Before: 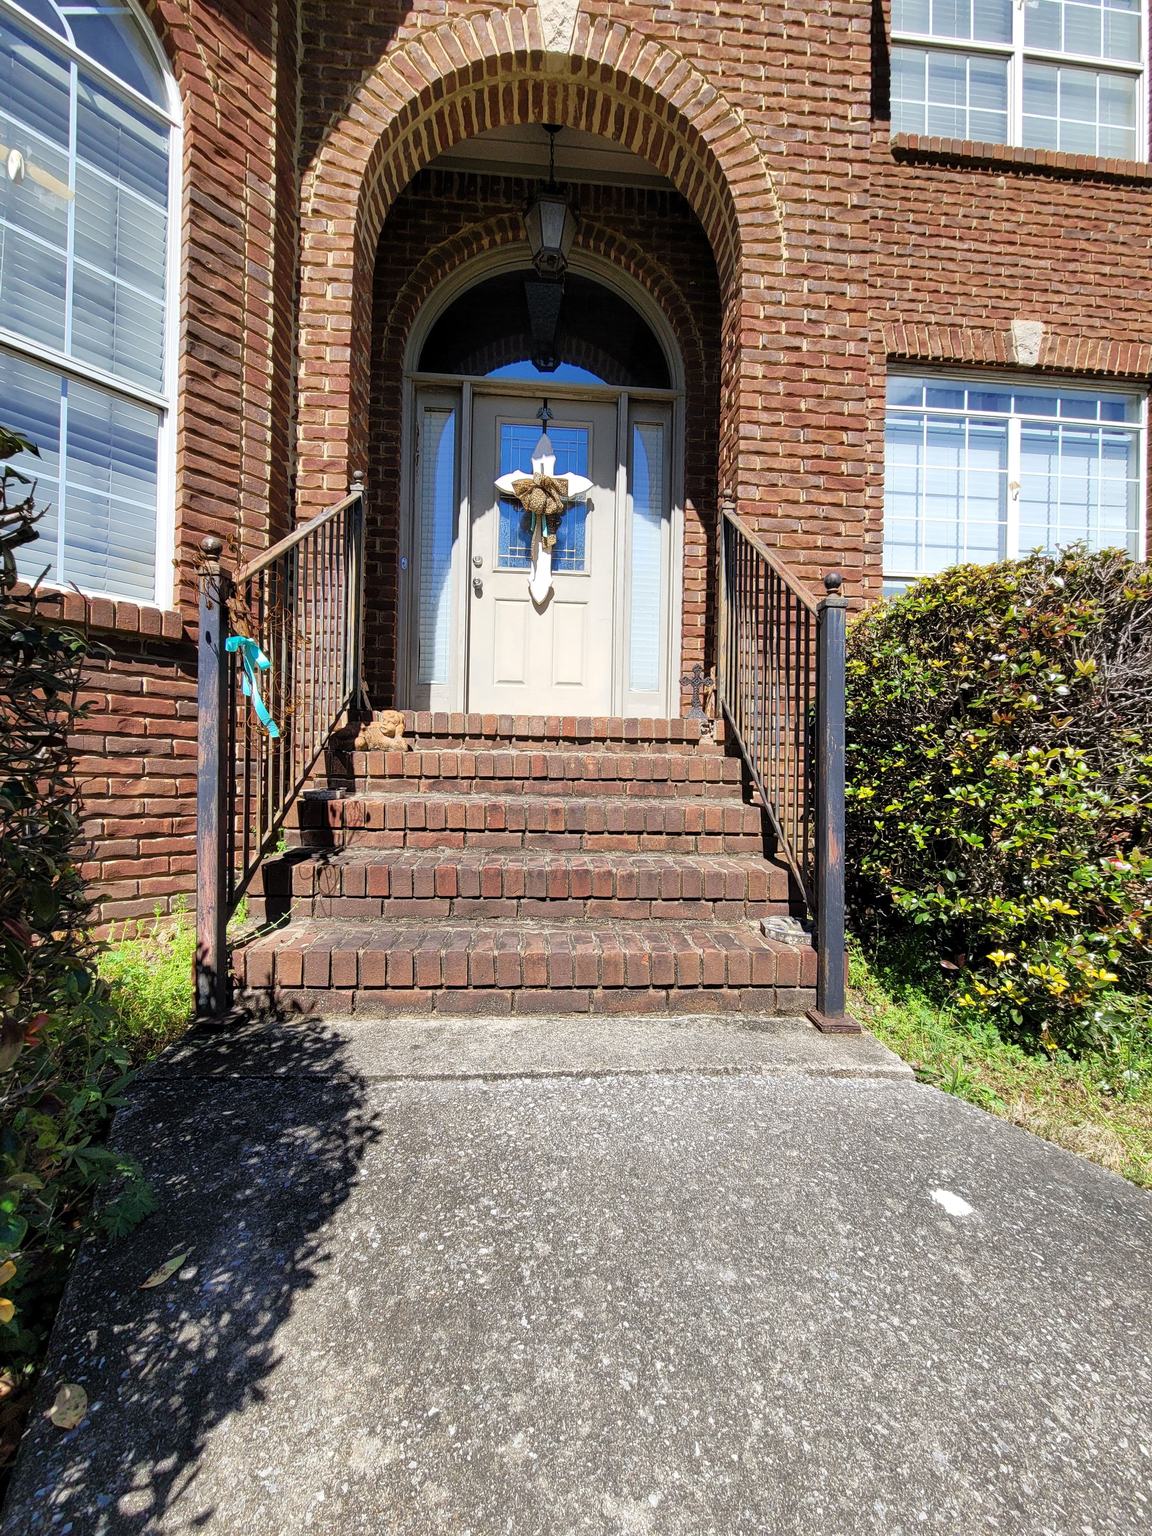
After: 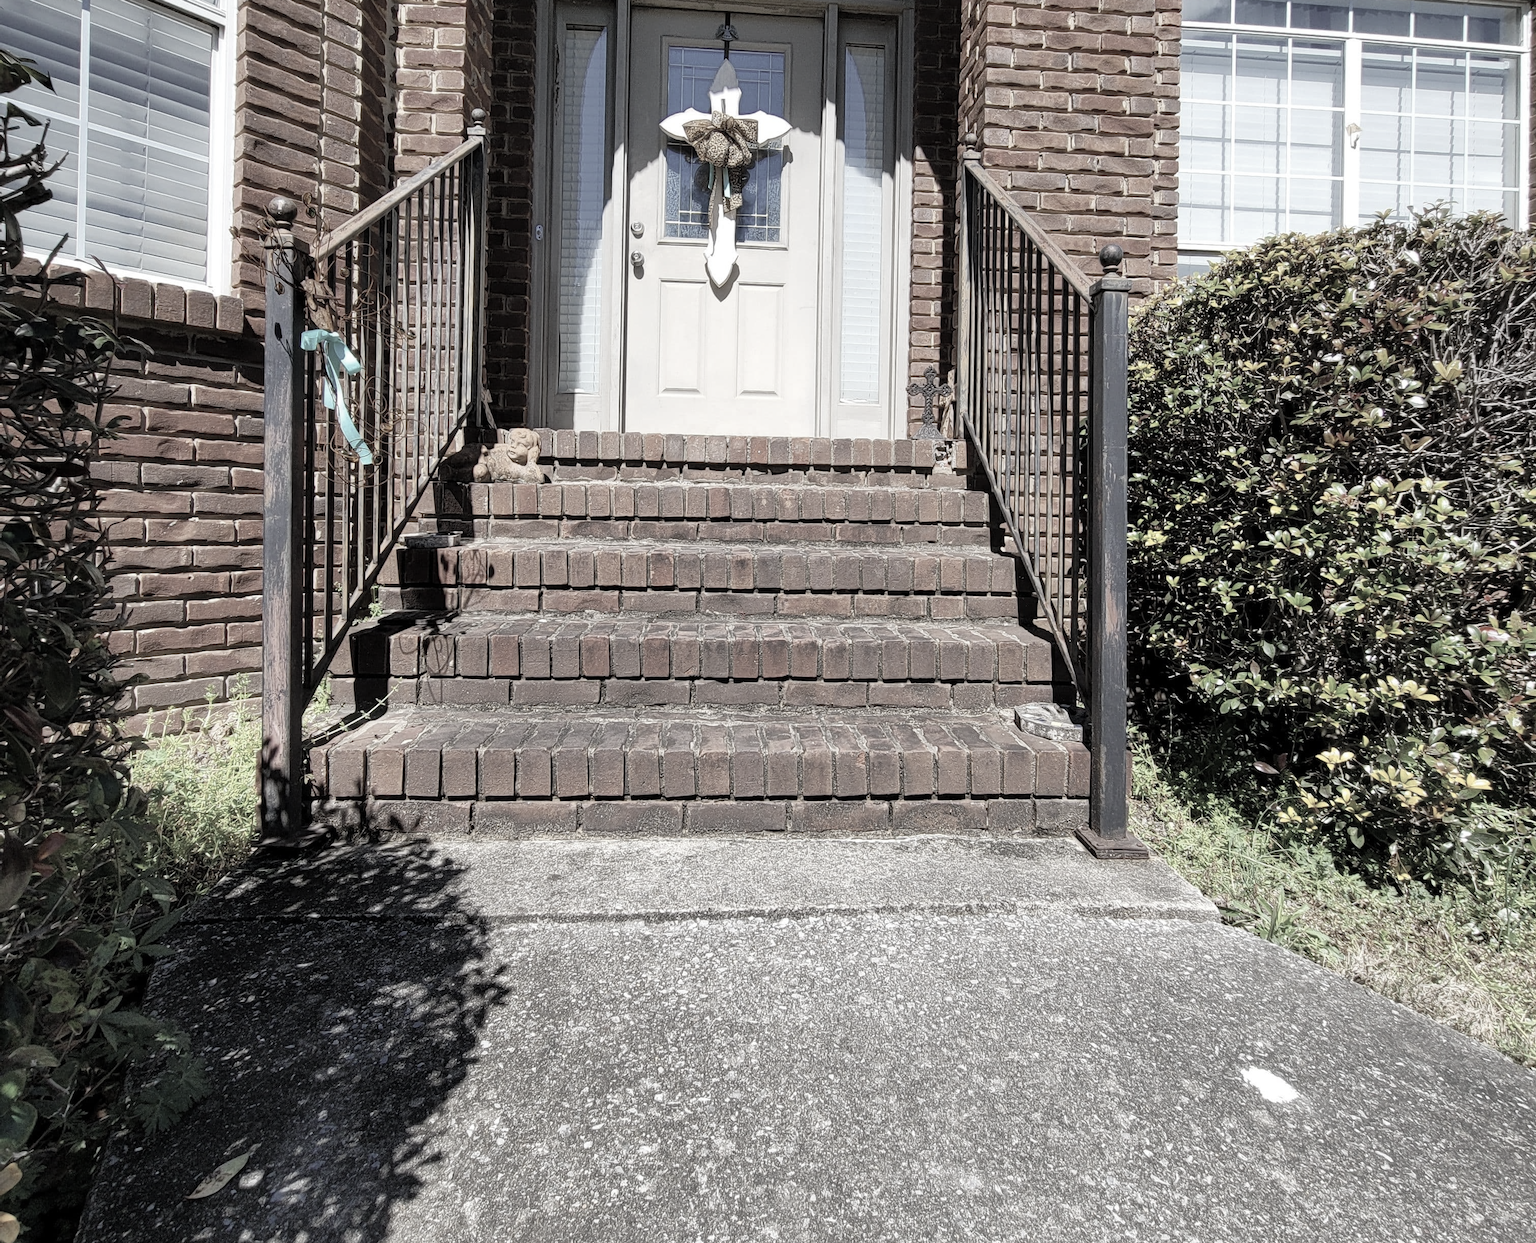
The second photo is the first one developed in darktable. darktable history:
color correction: saturation 0.3
crop and rotate: top 25.357%, bottom 13.942%
